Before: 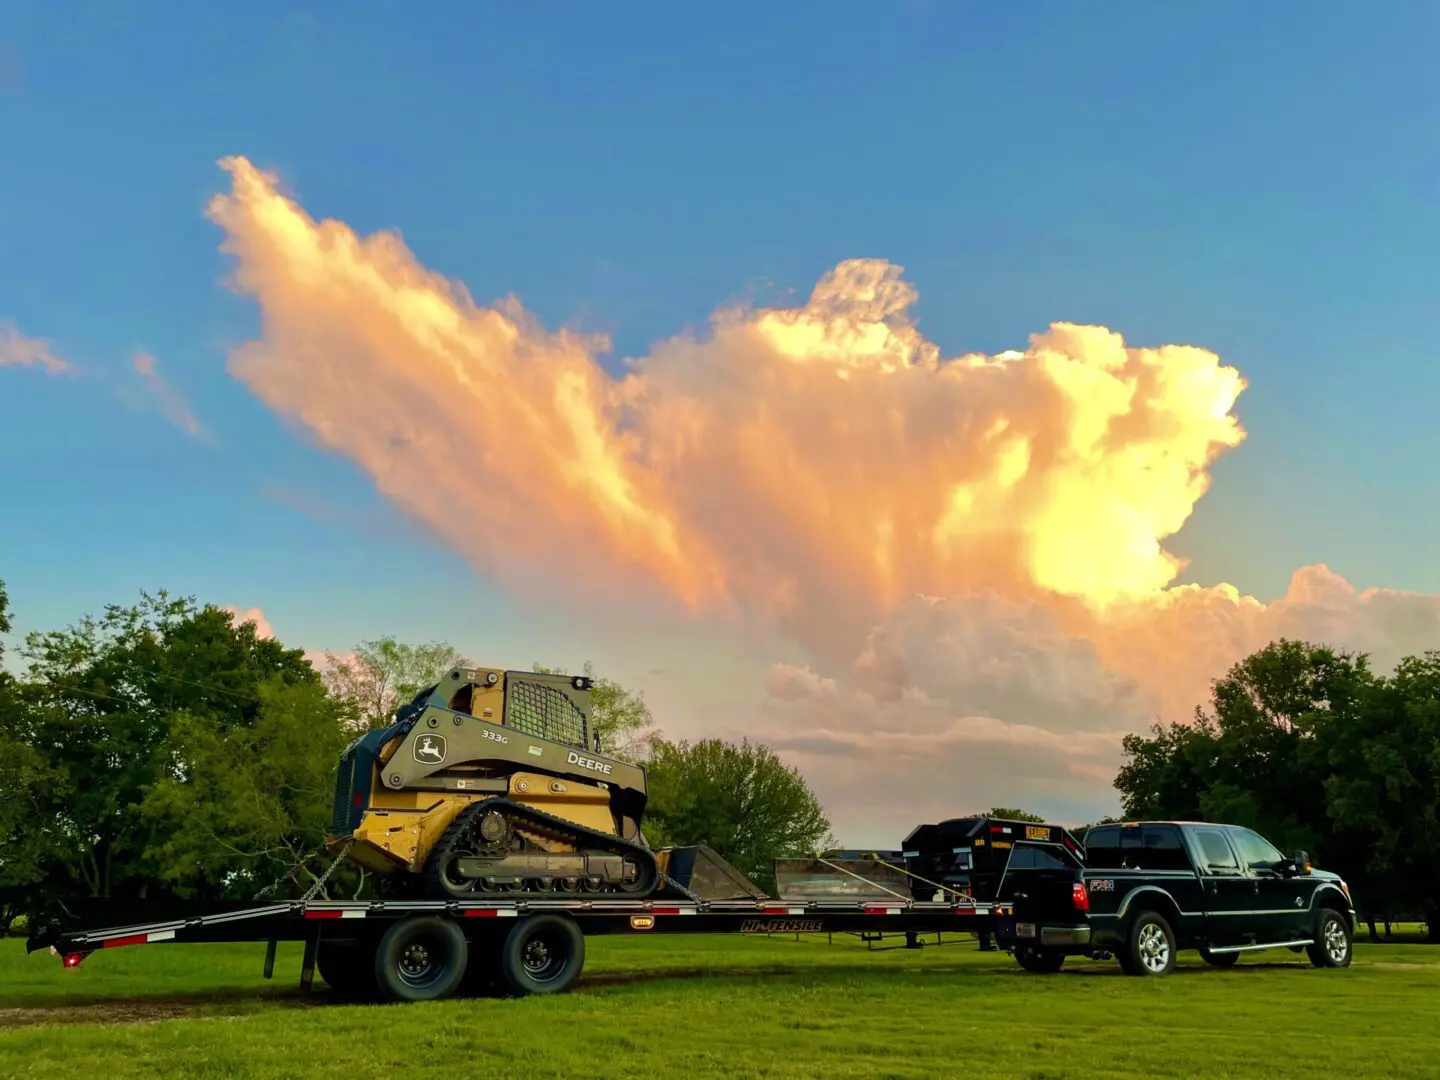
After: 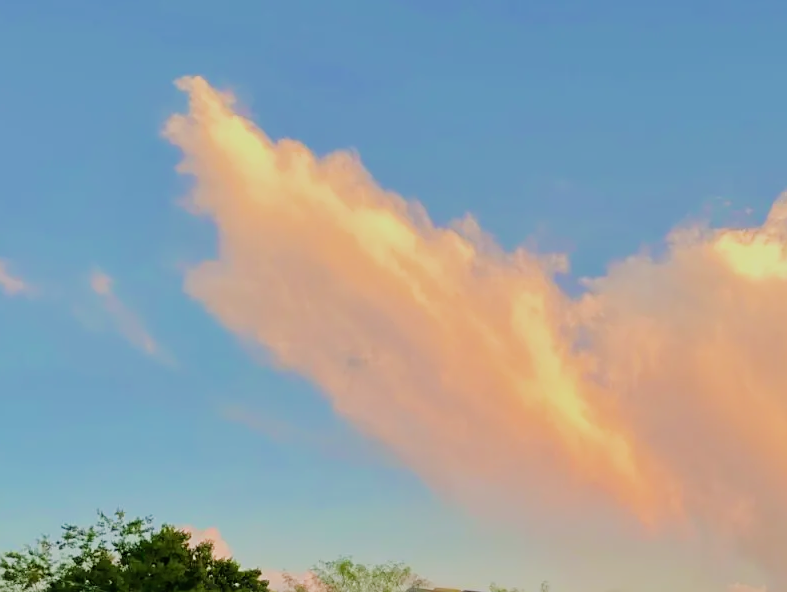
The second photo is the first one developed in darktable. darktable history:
sharpen: on, module defaults
contrast equalizer: octaves 7, y [[0.502, 0.505, 0.512, 0.529, 0.564, 0.588], [0.5 ×6], [0.502, 0.505, 0.512, 0.529, 0.564, 0.588], [0, 0.001, 0.001, 0.004, 0.008, 0.011], [0, 0.001, 0.001, 0.004, 0.008, 0.011]], mix -1
filmic rgb: black relative exposure -6.98 EV, white relative exposure 5.63 EV, hardness 2.86
exposure: exposure 0.426 EV, compensate highlight preservation false
crop and rotate: left 3.047%, top 7.509%, right 42.236%, bottom 37.598%
